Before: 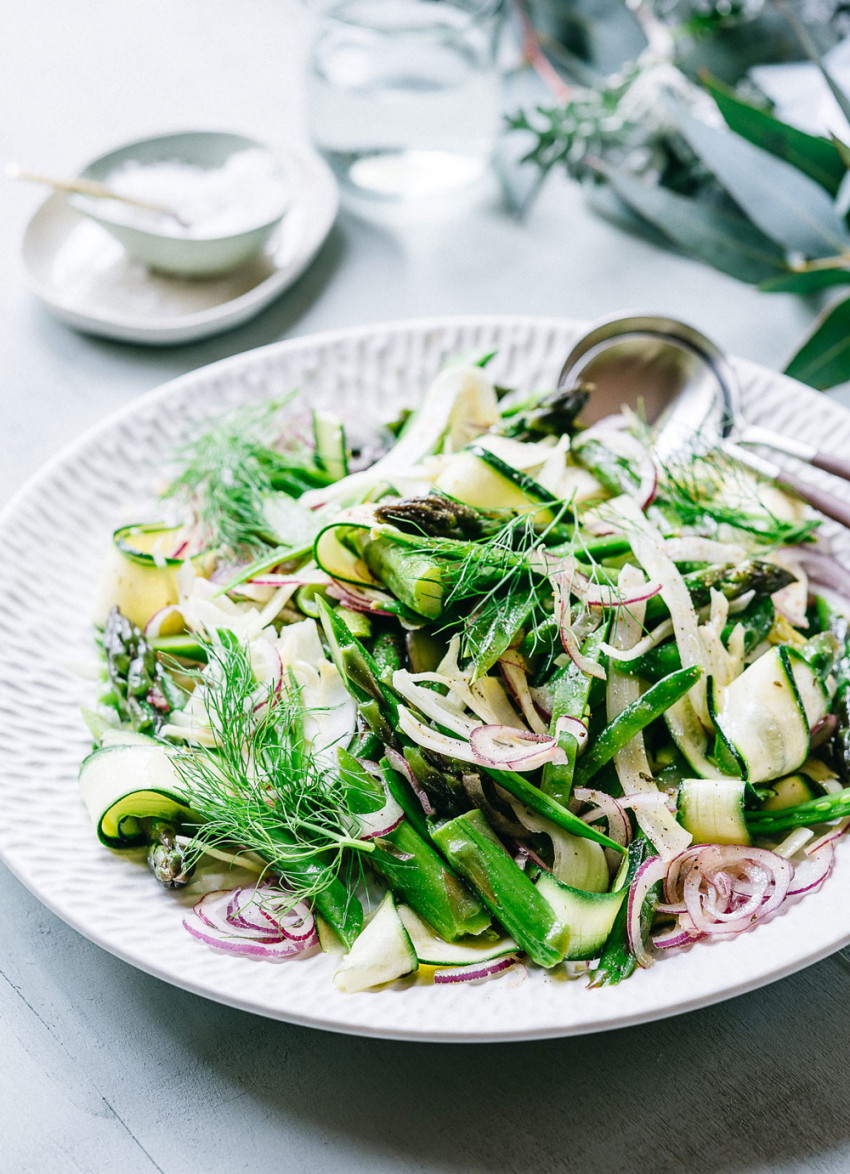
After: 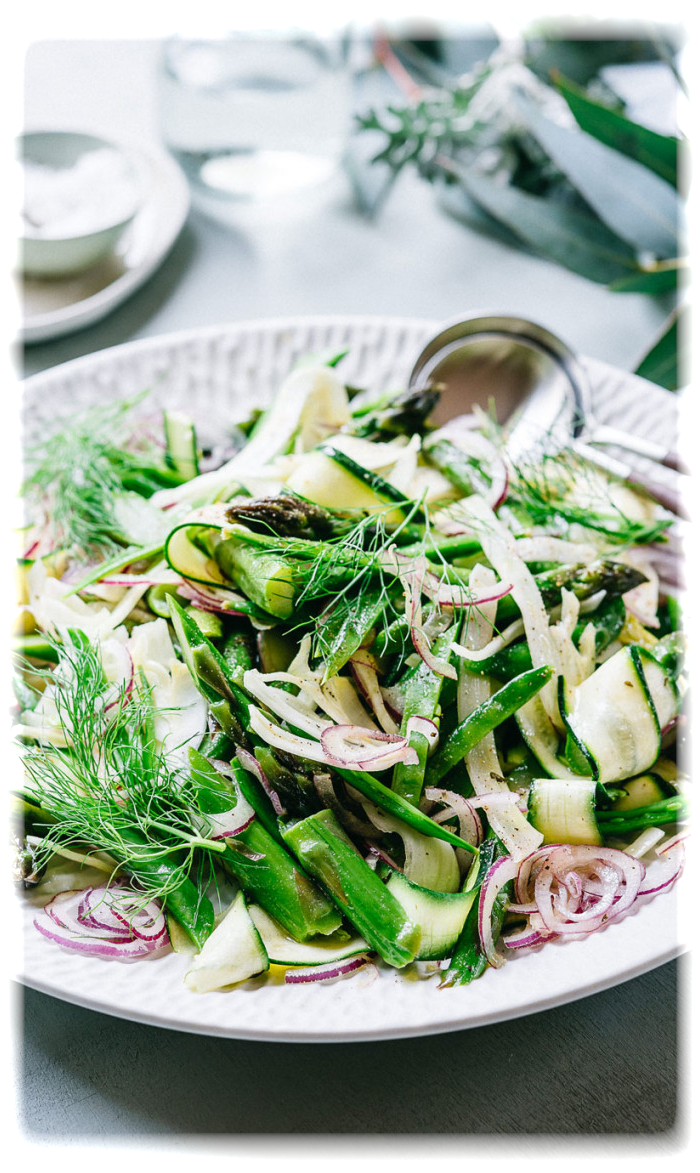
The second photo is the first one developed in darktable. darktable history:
vignetting: fall-off start 93%, fall-off radius 5%, brightness 1, saturation -0.49, automatic ratio true, width/height ratio 1.332, shape 0.04, unbound false
crop: left 17.582%, bottom 0.031%
